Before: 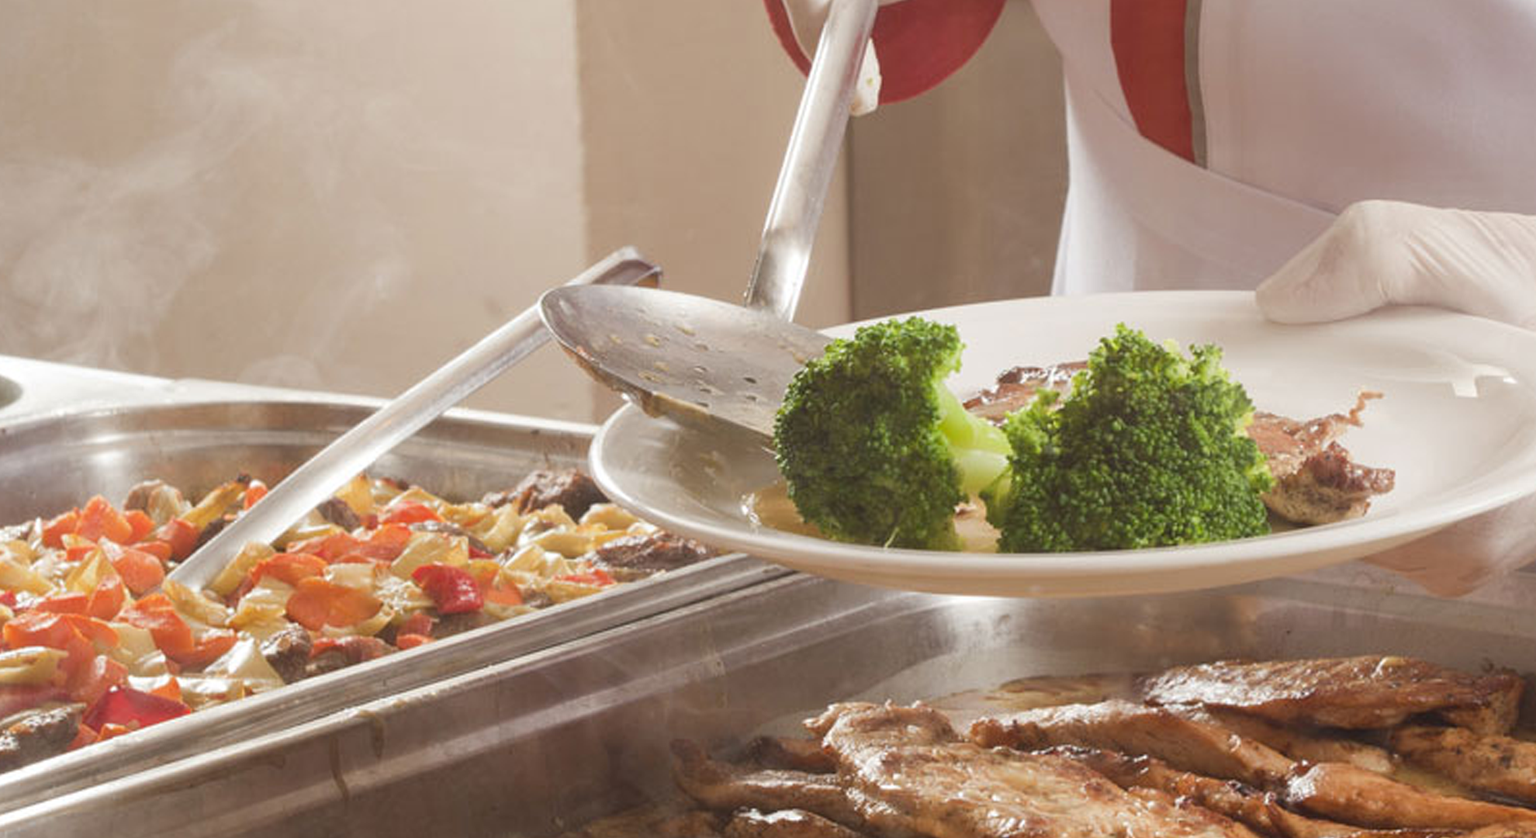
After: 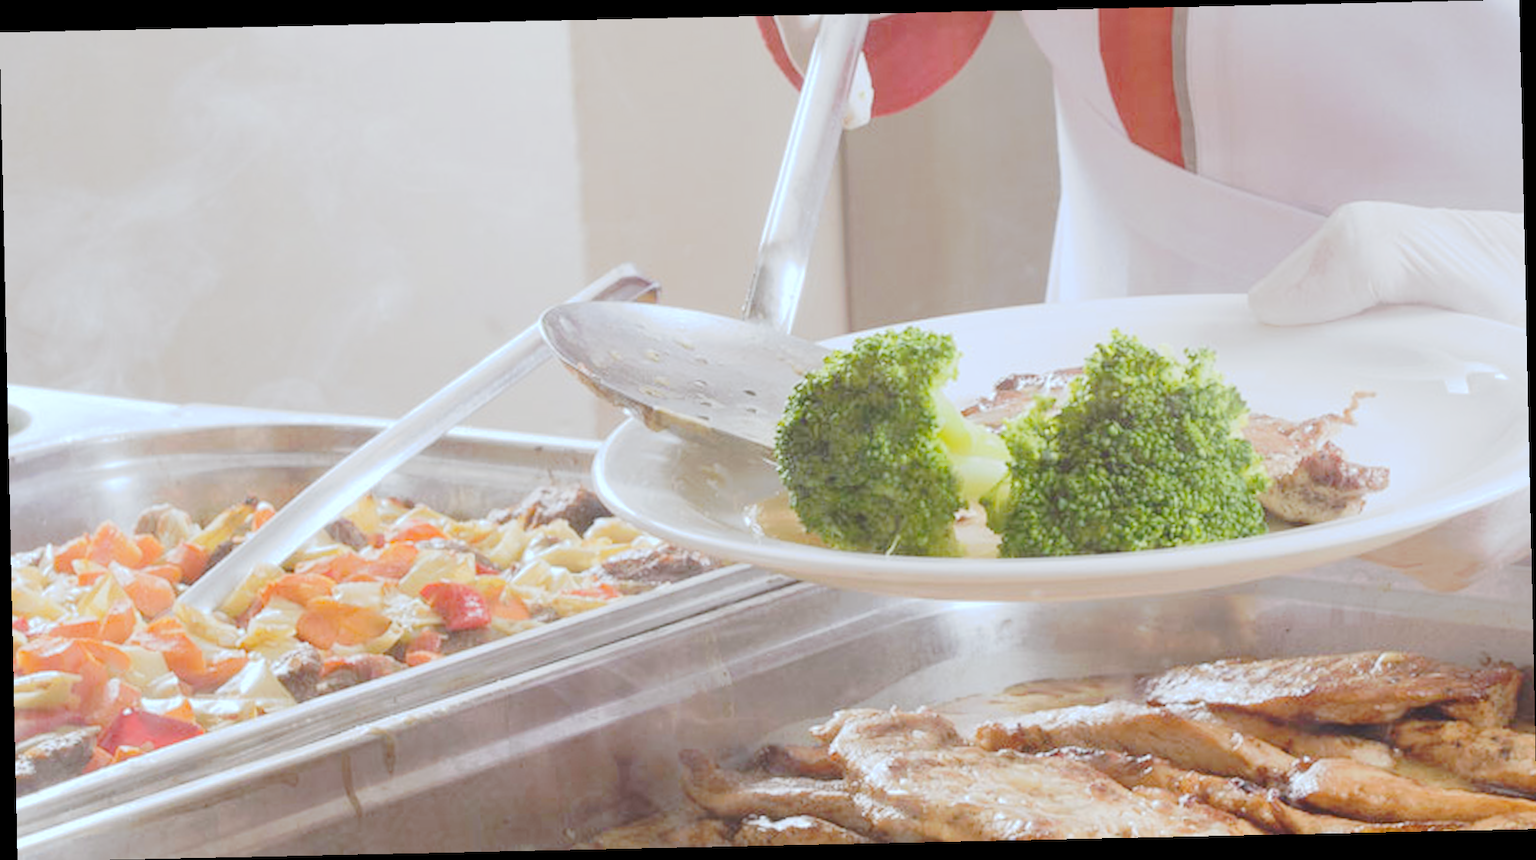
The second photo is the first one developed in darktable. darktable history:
rotate and perspective: rotation -1.24°, automatic cropping off
color calibration: illuminant as shot in camera, x 0.358, y 0.373, temperature 4628.91 K
tone curve: curves: ch0 [(0, 0) (0.003, 0.021) (0.011, 0.033) (0.025, 0.059) (0.044, 0.097) (0.069, 0.141) (0.1, 0.186) (0.136, 0.237) (0.177, 0.298) (0.224, 0.378) (0.277, 0.47) (0.335, 0.542) (0.399, 0.605) (0.468, 0.678) (0.543, 0.724) (0.623, 0.787) (0.709, 0.829) (0.801, 0.875) (0.898, 0.912) (1, 1)], preserve colors none
white balance: red 0.925, blue 1.046
color balance: output saturation 110%
exposure: compensate highlight preservation false
